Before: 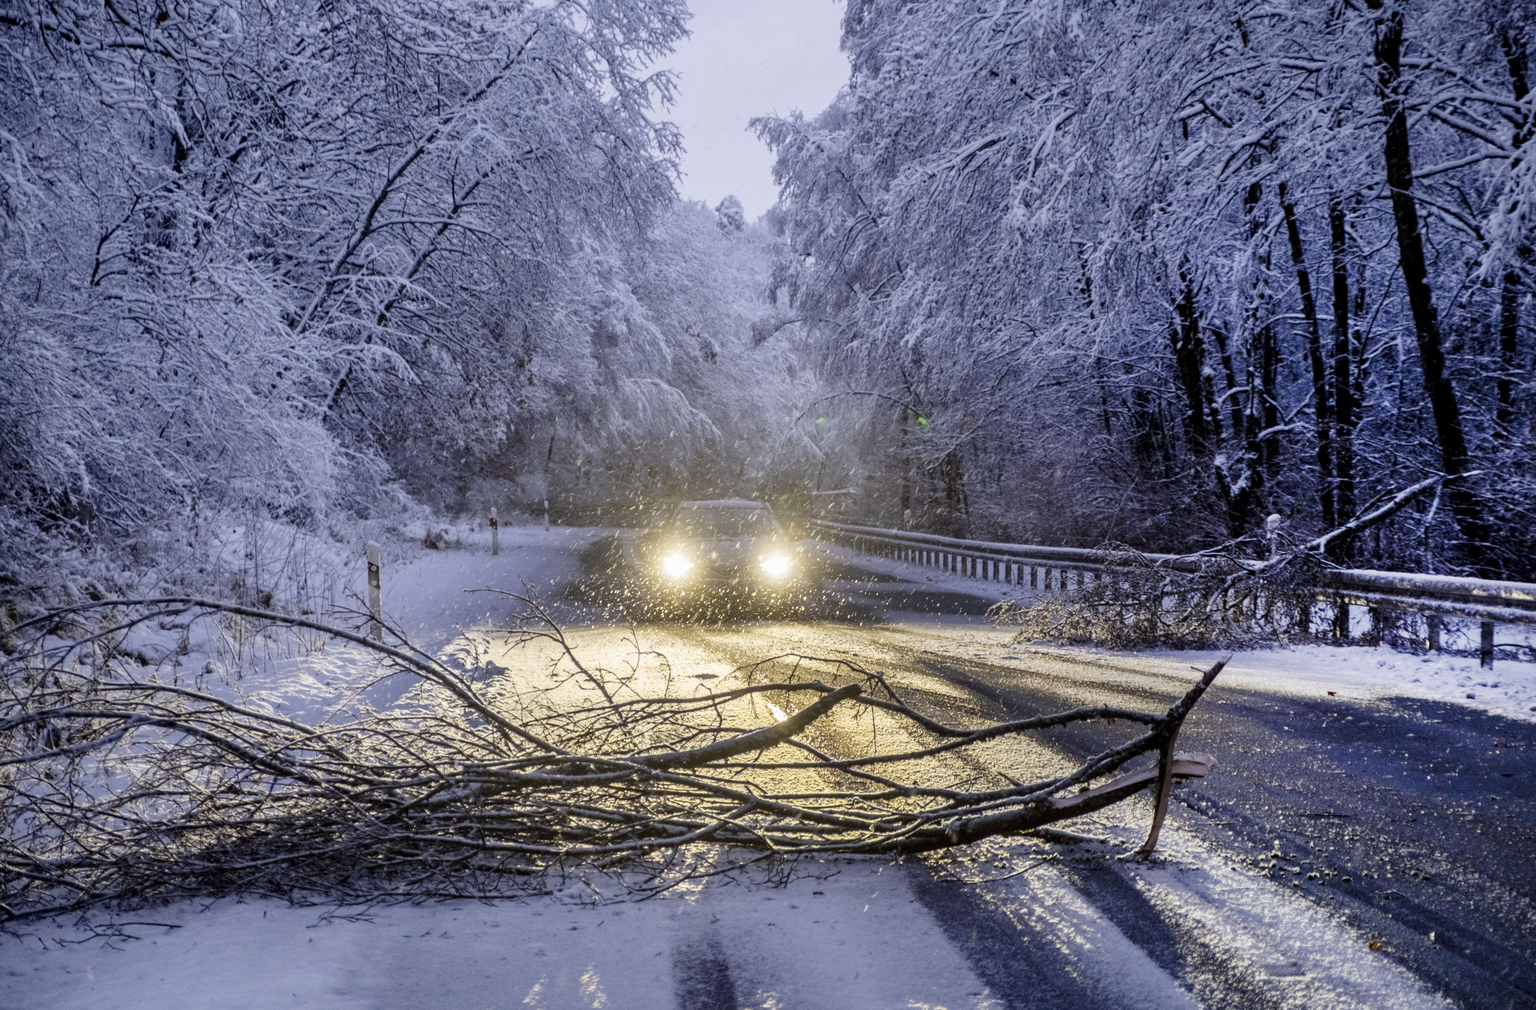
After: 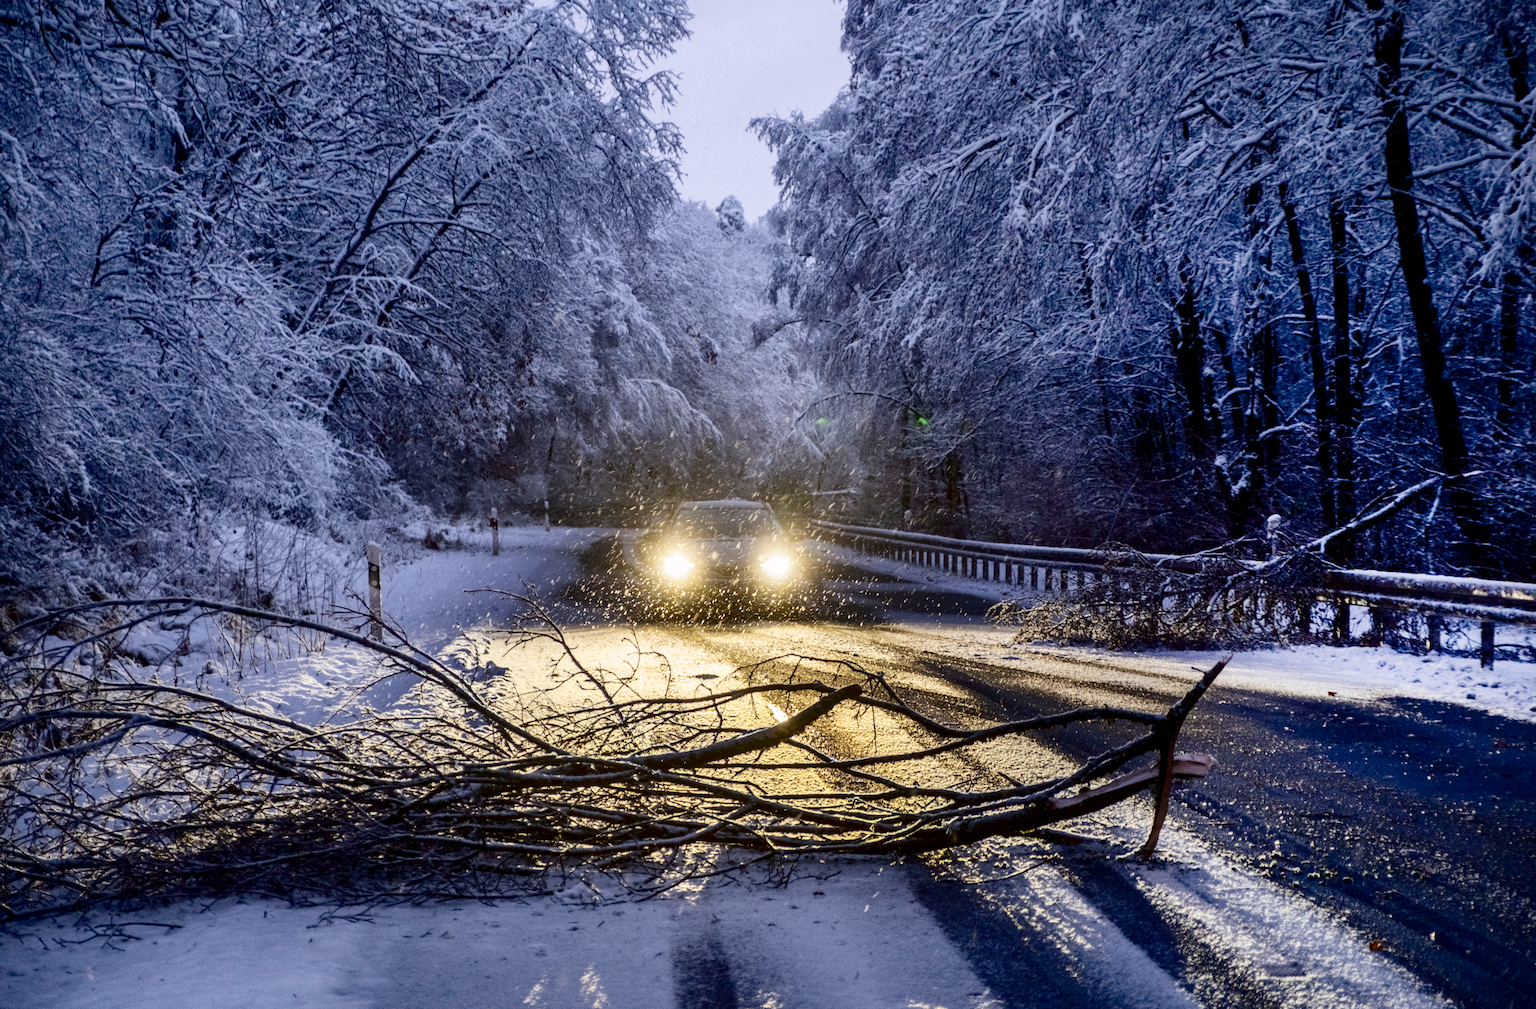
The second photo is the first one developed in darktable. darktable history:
contrast brightness saturation: contrast 0.217, brightness -0.189, saturation 0.234
